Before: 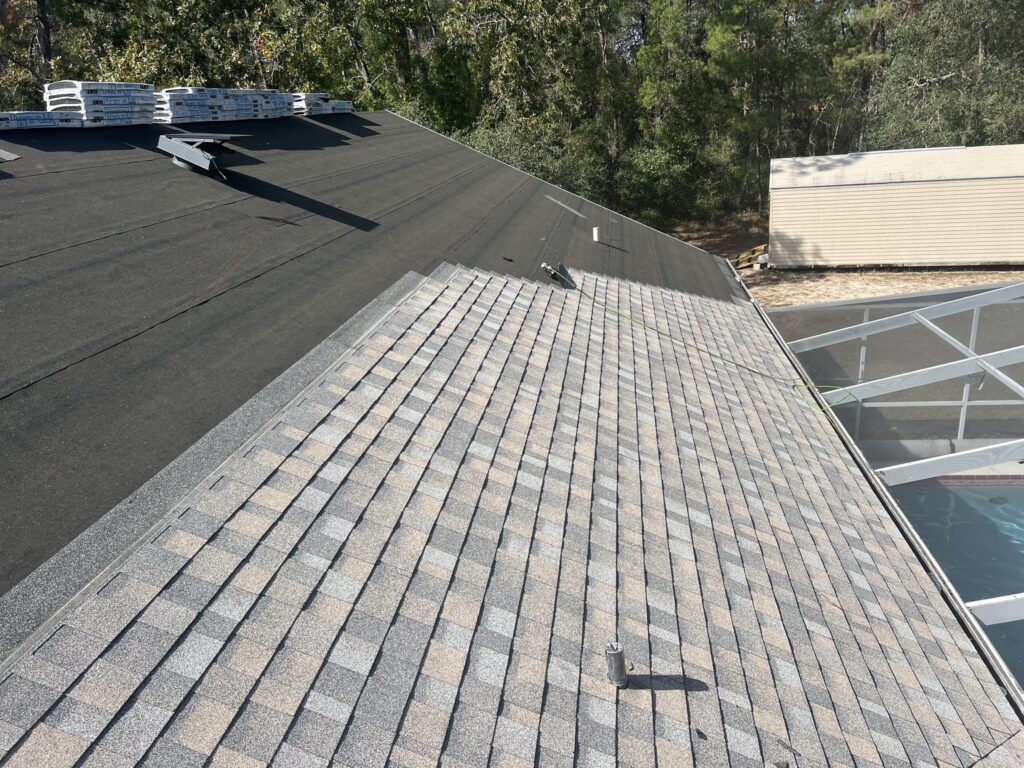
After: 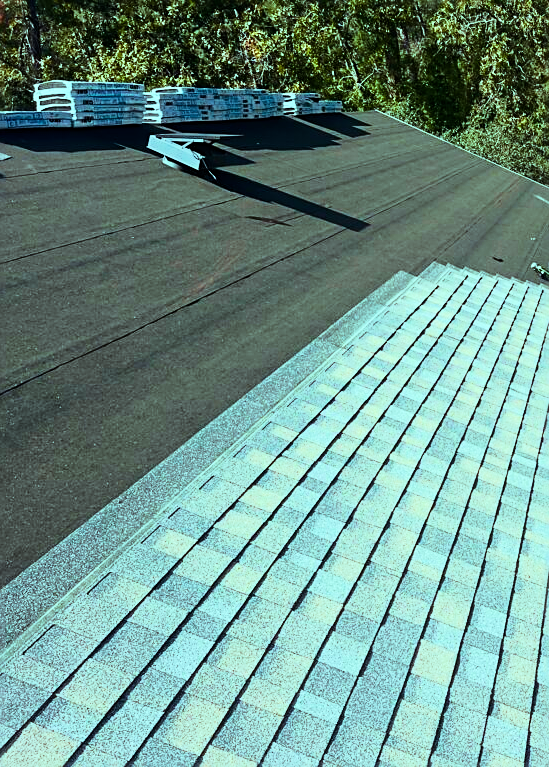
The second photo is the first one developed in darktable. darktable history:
velvia: on, module defaults
crop: left 1.04%, right 45.328%, bottom 0.079%
color balance rgb: highlights gain › chroma 5.362%, highlights gain › hue 194.67°, perceptual saturation grading › global saturation 20%, perceptual saturation grading › highlights -25.376%, perceptual saturation grading › shadows 25.074%, perceptual brilliance grading › global brilliance 21.579%, perceptual brilliance grading › shadows -35.188%, global vibrance 20%
sharpen: on, module defaults
tone curve: curves: ch0 [(0.003, 0.003) (0.104, 0.069) (0.236, 0.218) (0.401, 0.443) (0.495, 0.55) (0.625, 0.67) (0.819, 0.841) (0.96, 0.899)]; ch1 [(0, 0) (0.161, 0.092) (0.37, 0.302) (0.424, 0.402) (0.45, 0.466) (0.495, 0.506) (0.573, 0.571) (0.638, 0.641) (0.751, 0.741) (1, 1)]; ch2 [(0, 0) (0.352, 0.403) (0.466, 0.443) (0.524, 0.501) (0.56, 0.556) (1, 1)]
